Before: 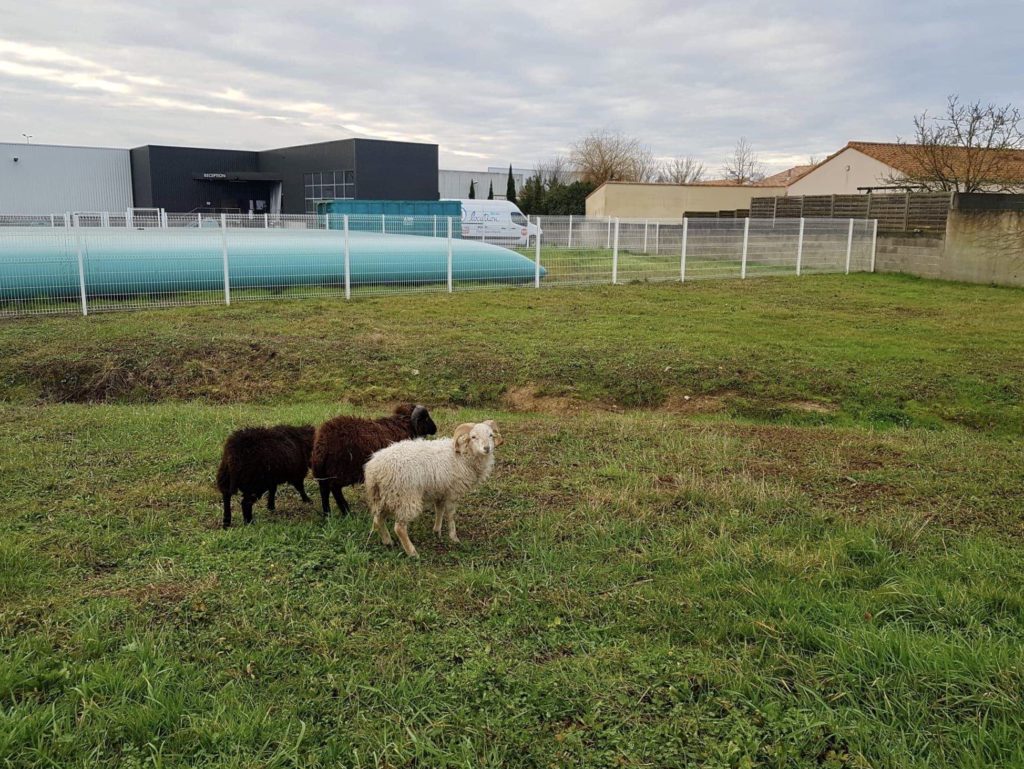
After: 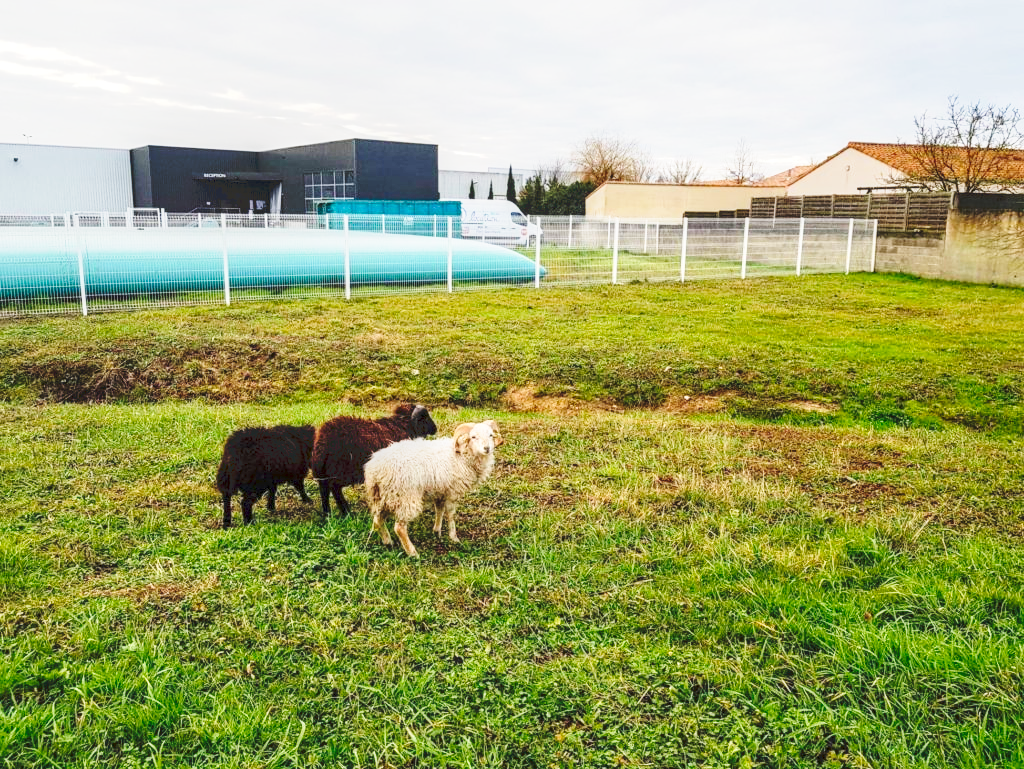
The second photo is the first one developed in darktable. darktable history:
tone curve: curves: ch0 [(0, 0) (0.003, 0.037) (0.011, 0.061) (0.025, 0.104) (0.044, 0.145) (0.069, 0.145) (0.1, 0.127) (0.136, 0.175) (0.177, 0.207) (0.224, 0.252) (0.277, 0.341) (0.335, 0.446) (0.399, 0.554) (0.468, 0.658) (0.543, 0.757) (0.623, 0.843) (0.709, 0.919) (0.801, 0.958) (0.898, 0.975) (1, 1)], preserve colors none
shadows and highlights: shadows 30.86, highlights 0, soften with gaussian
local contrast: on, module defaults
base curve: curves: ch0 [(0, 0) (0.235, 0.266) (0.503, 0.496) (0.786, 0.72) (1, 1)]
